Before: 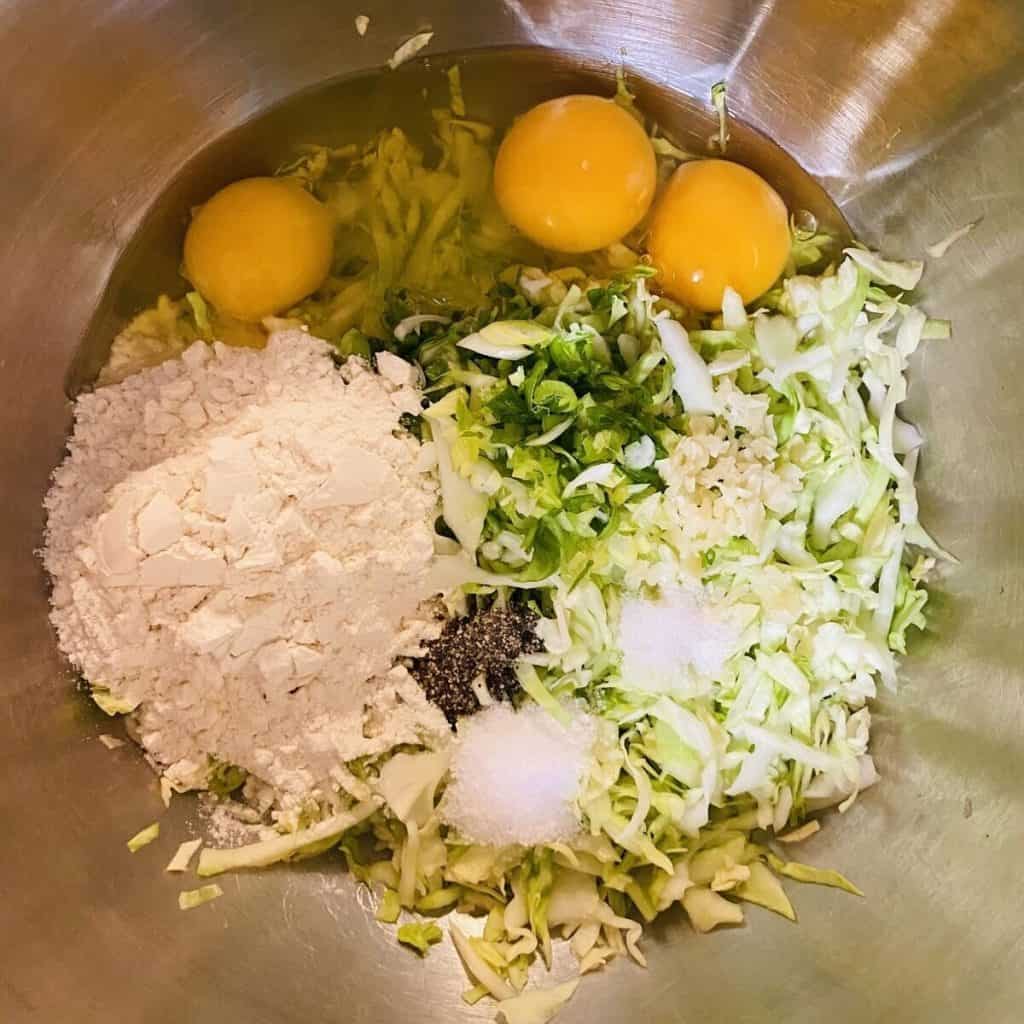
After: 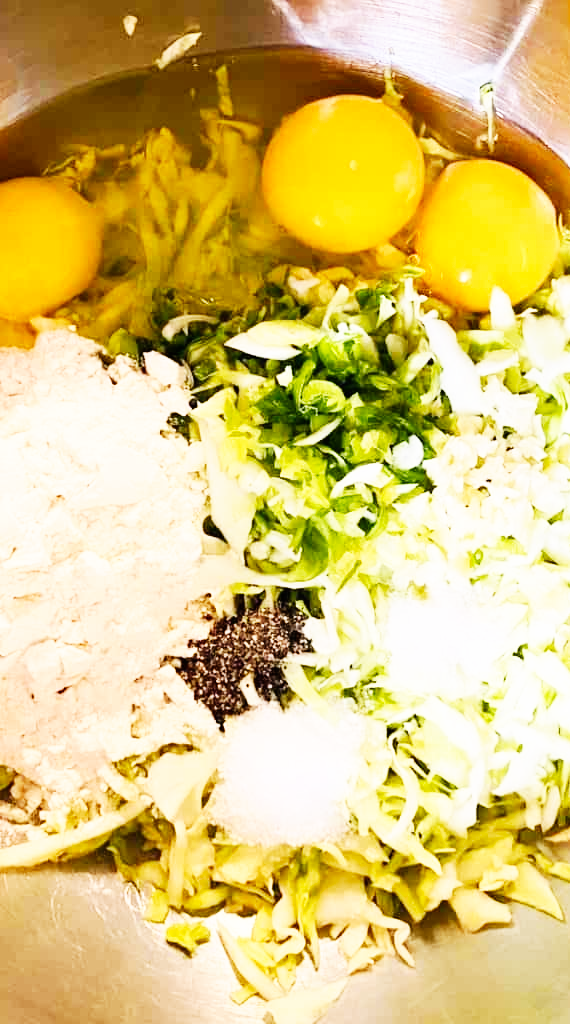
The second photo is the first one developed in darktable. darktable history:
base curve: curves: ch0 [(0, 0) (0.007, 0.004) (0.027, 0.03) (0.046, 0.07) (0.207, 0.54) (0.442, 0.872) (0.673, 0.972) (1, 1)], preserve colors none
crop and rotate: left 22.71%, right 21.586%
